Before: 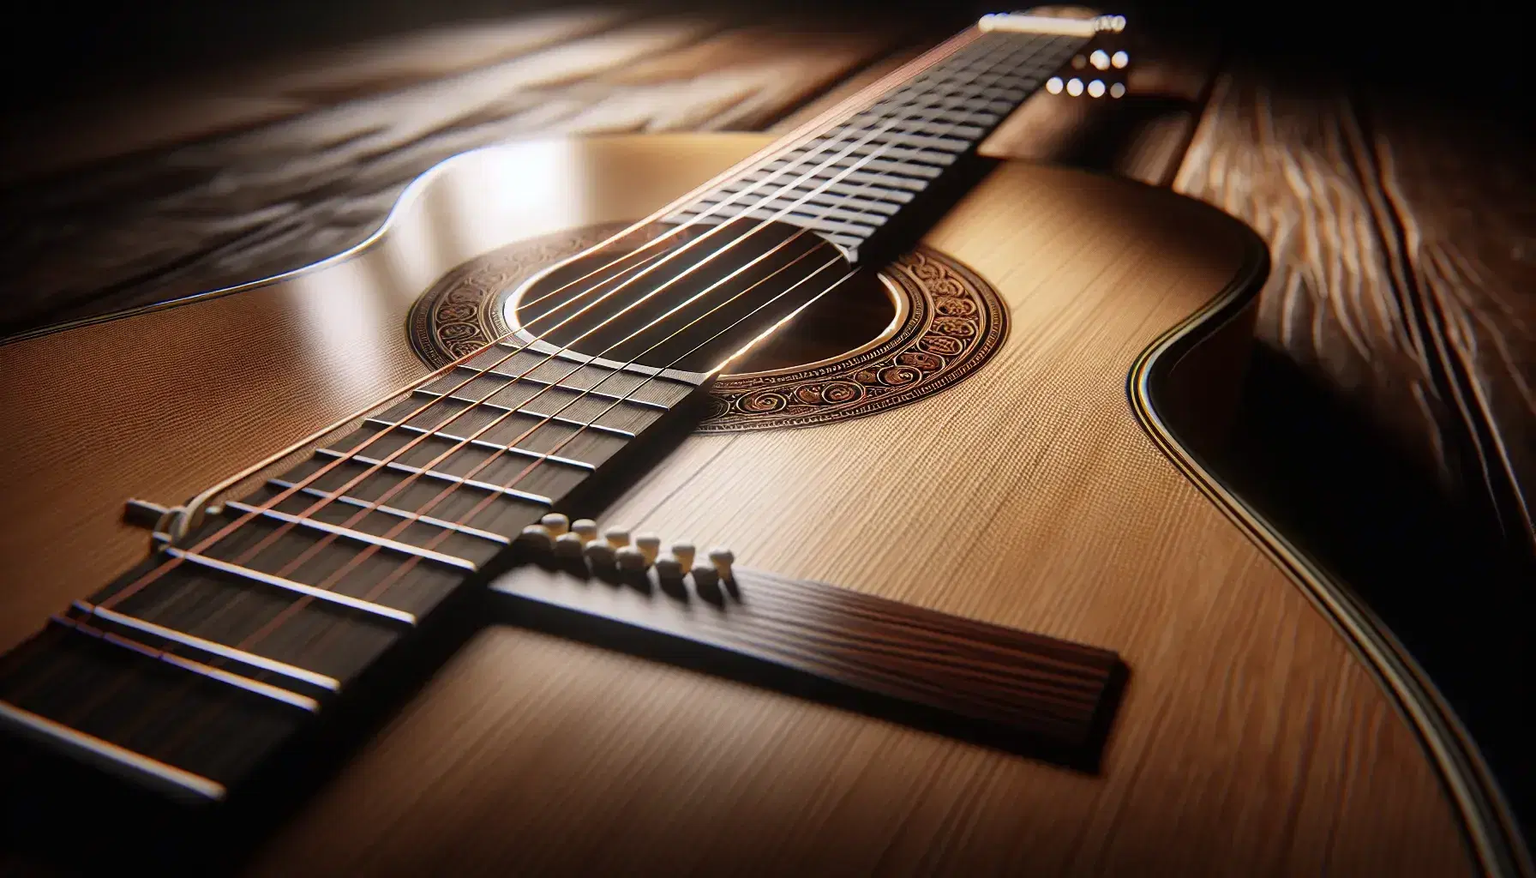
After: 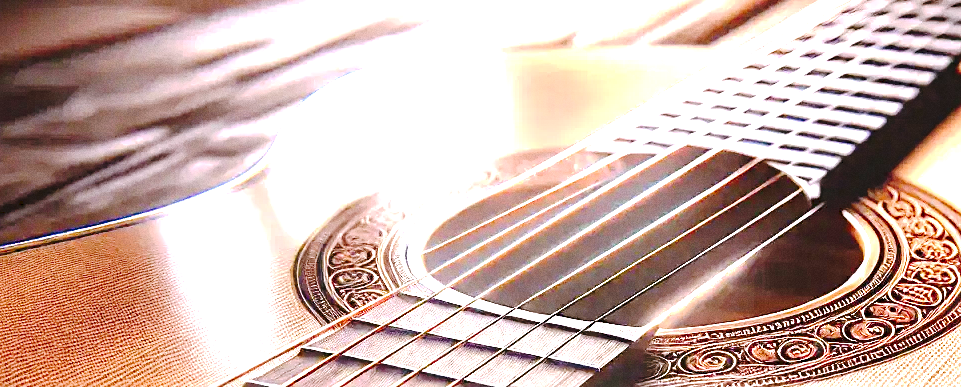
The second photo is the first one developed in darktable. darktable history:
sharpen: amount 0.2
white balance: red 1.066, blue 1.119
crop: left 10.121%, top 10.631%, right 36.218%, bottom 51.526%
contrast equalizer: y [[0.5, 0.5, 0.501, 0.63, 0.504, 0.5], [0.5 ×6], [0.5 ×6], [0 ×6], [0 ×6]]
tone curve: curves: ch0 [(0, 0) (0.003, 0.064) (0.011, 0.065) (0.025, 0.061) (0.044, 0.068) (0.069, 0.083) (0.1, 0.102) (0.136, 0.126) (0.177, 0.172) (0.224, 0.225) (0.277, 0.306) (0.335, 0.397) (0.399, 0.483) (0.468, 0.56) (0.543, 0.634) (0.623, 0.708) (0.709, 0.77) (0.801, 0.832) (0.898, 0.899) (1, 1)], preserve colors none
grain: coarseness 0.09 ISO
exposure: black level correction 0, exposure 1.9 EV, compensate highlight preservation false
